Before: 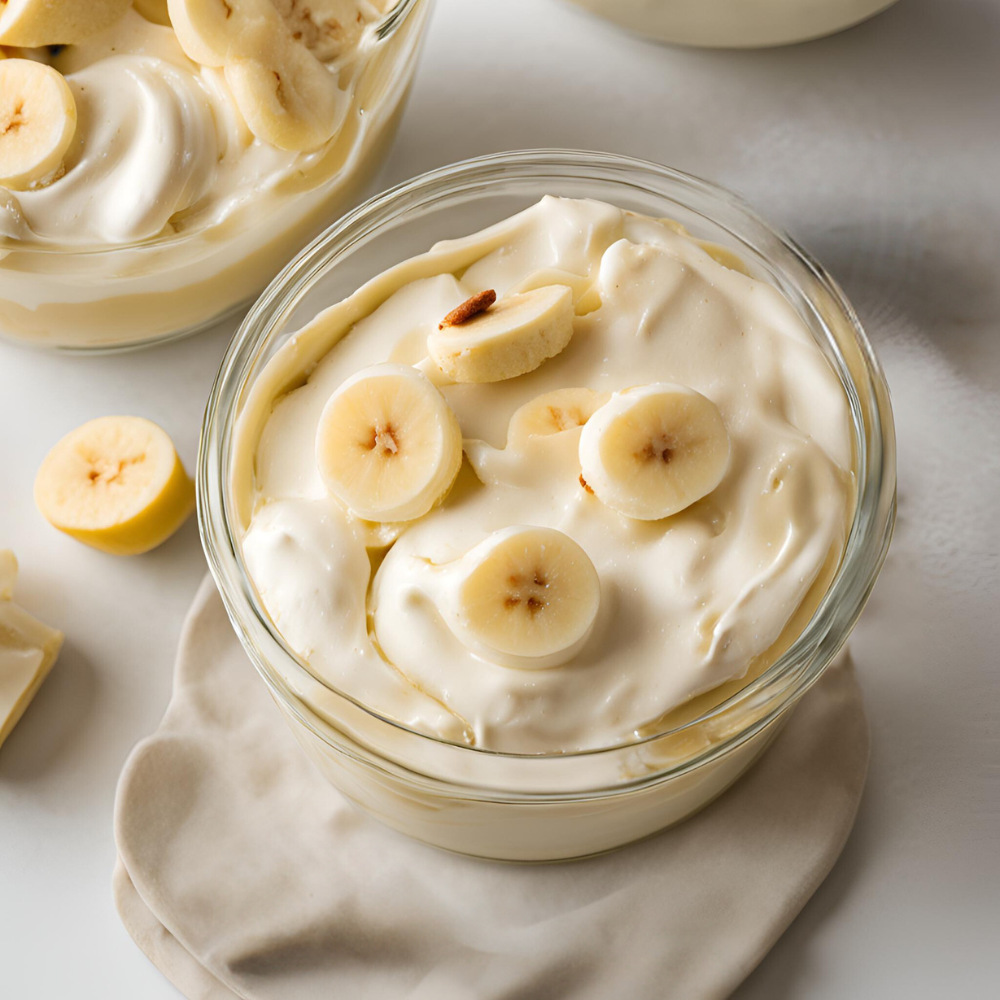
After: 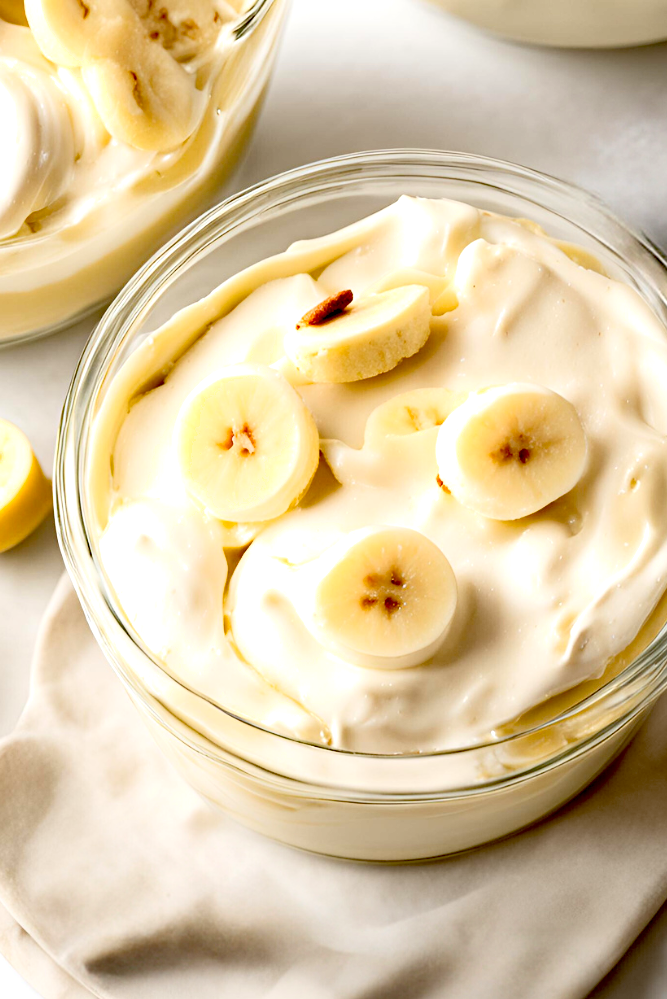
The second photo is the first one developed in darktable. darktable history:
exposure: black level correction 0.041, exposure 0.499 EV, compensate highlight preservation false
shadows and highlights: shadows 1.46, highlights 41.34
crop and rotate: left 14.349%, right 18.941%
